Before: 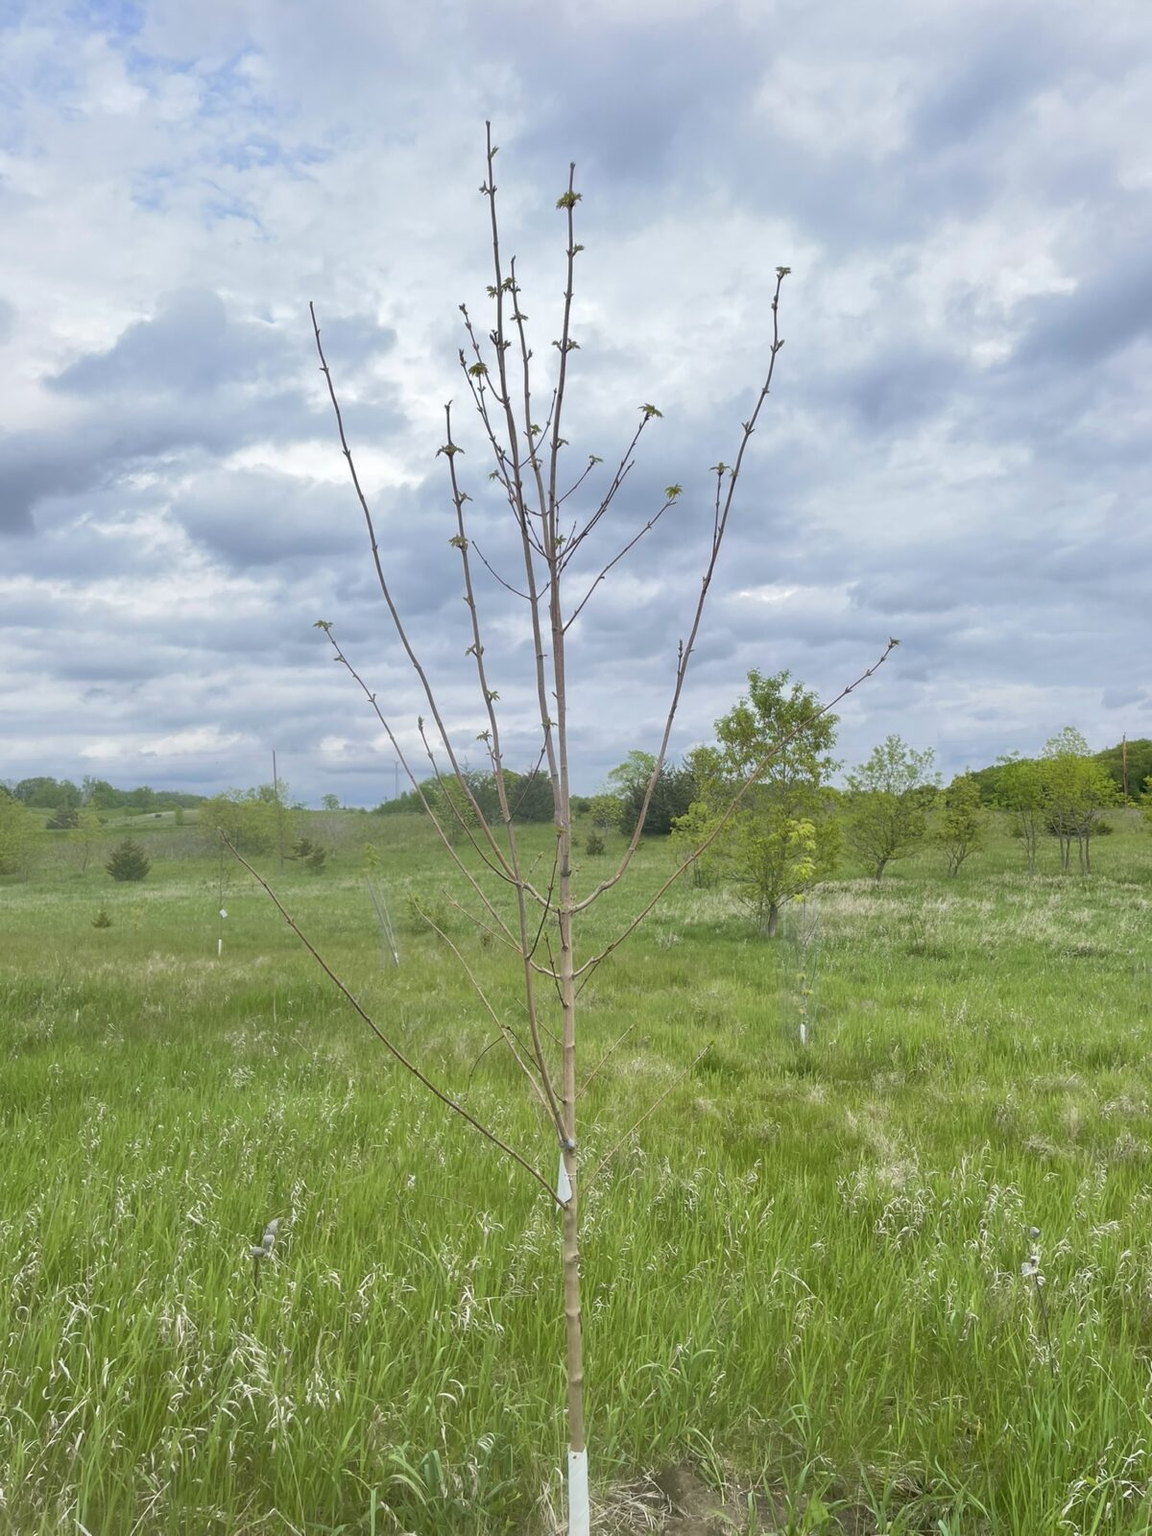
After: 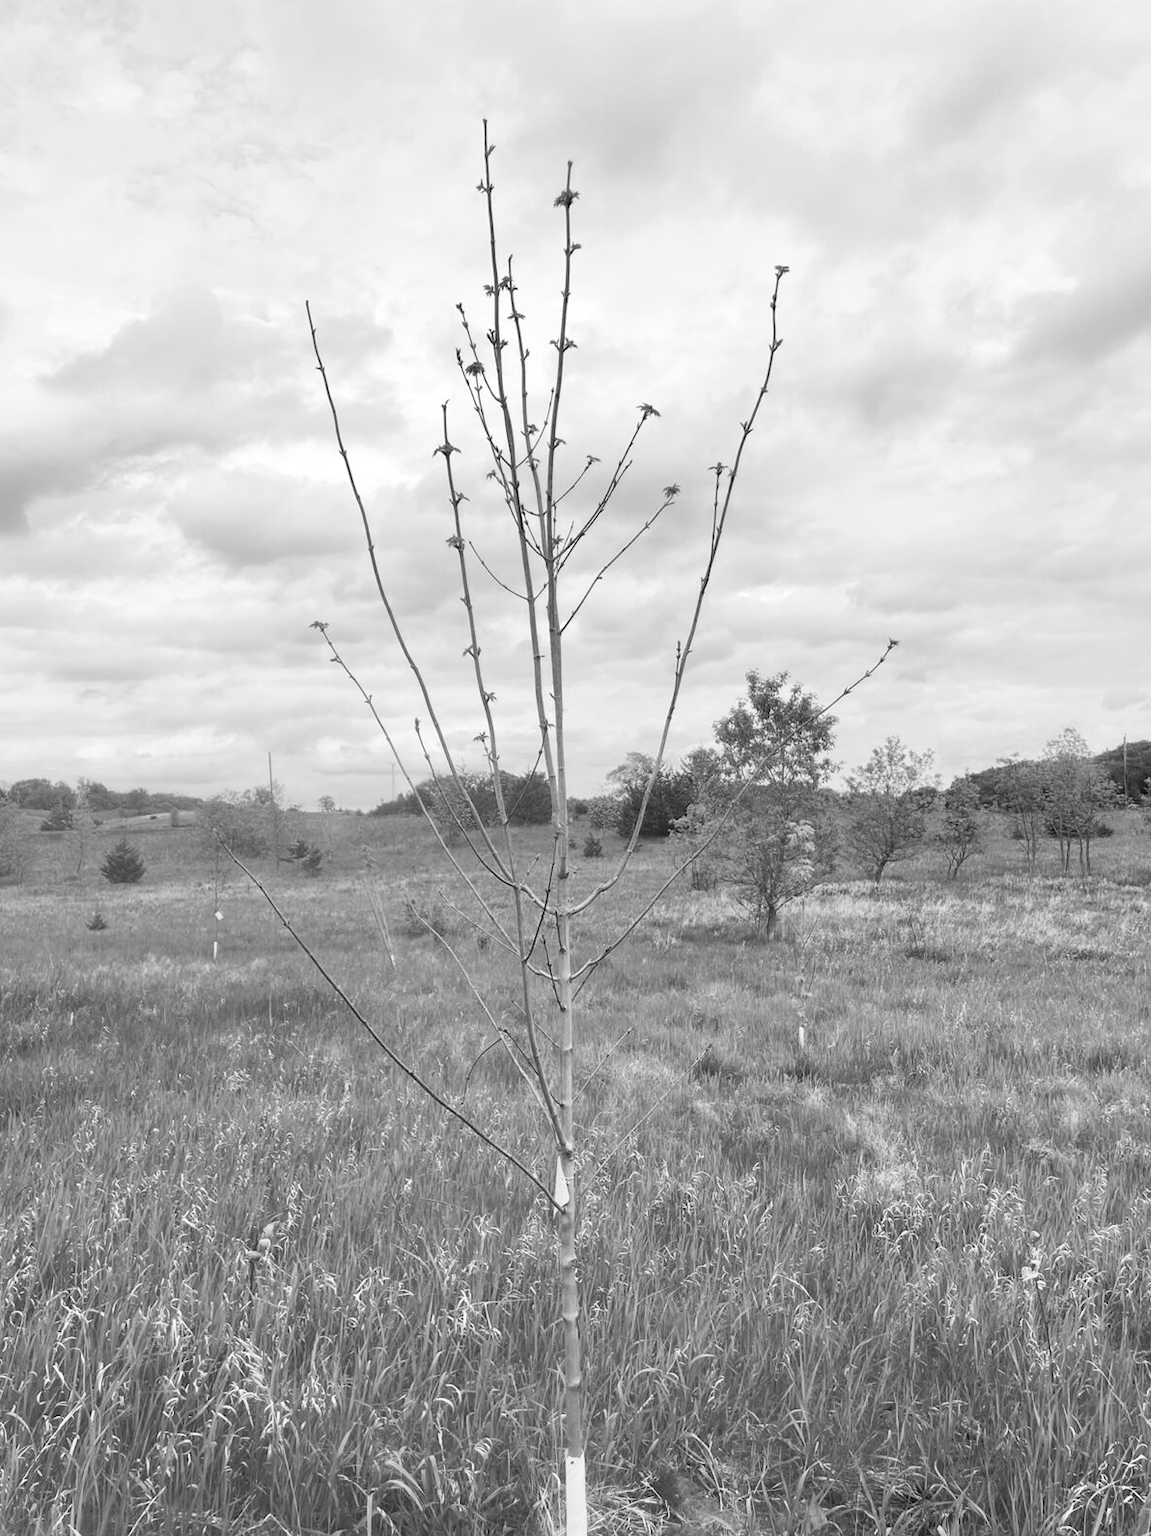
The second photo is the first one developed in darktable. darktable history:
contrast brightness saturation: contrast 0.242, brightness 0.088
crop and rotate: left 0.527%, top 0.24%, bottom 0.263%
color calibration: output gray [0.267, 0.423, 0.261, 0], gray › normalize channels true, illuminant custom, x 0.389, y 0.387, temperature 3847.65 K, gamut compression 0.023
